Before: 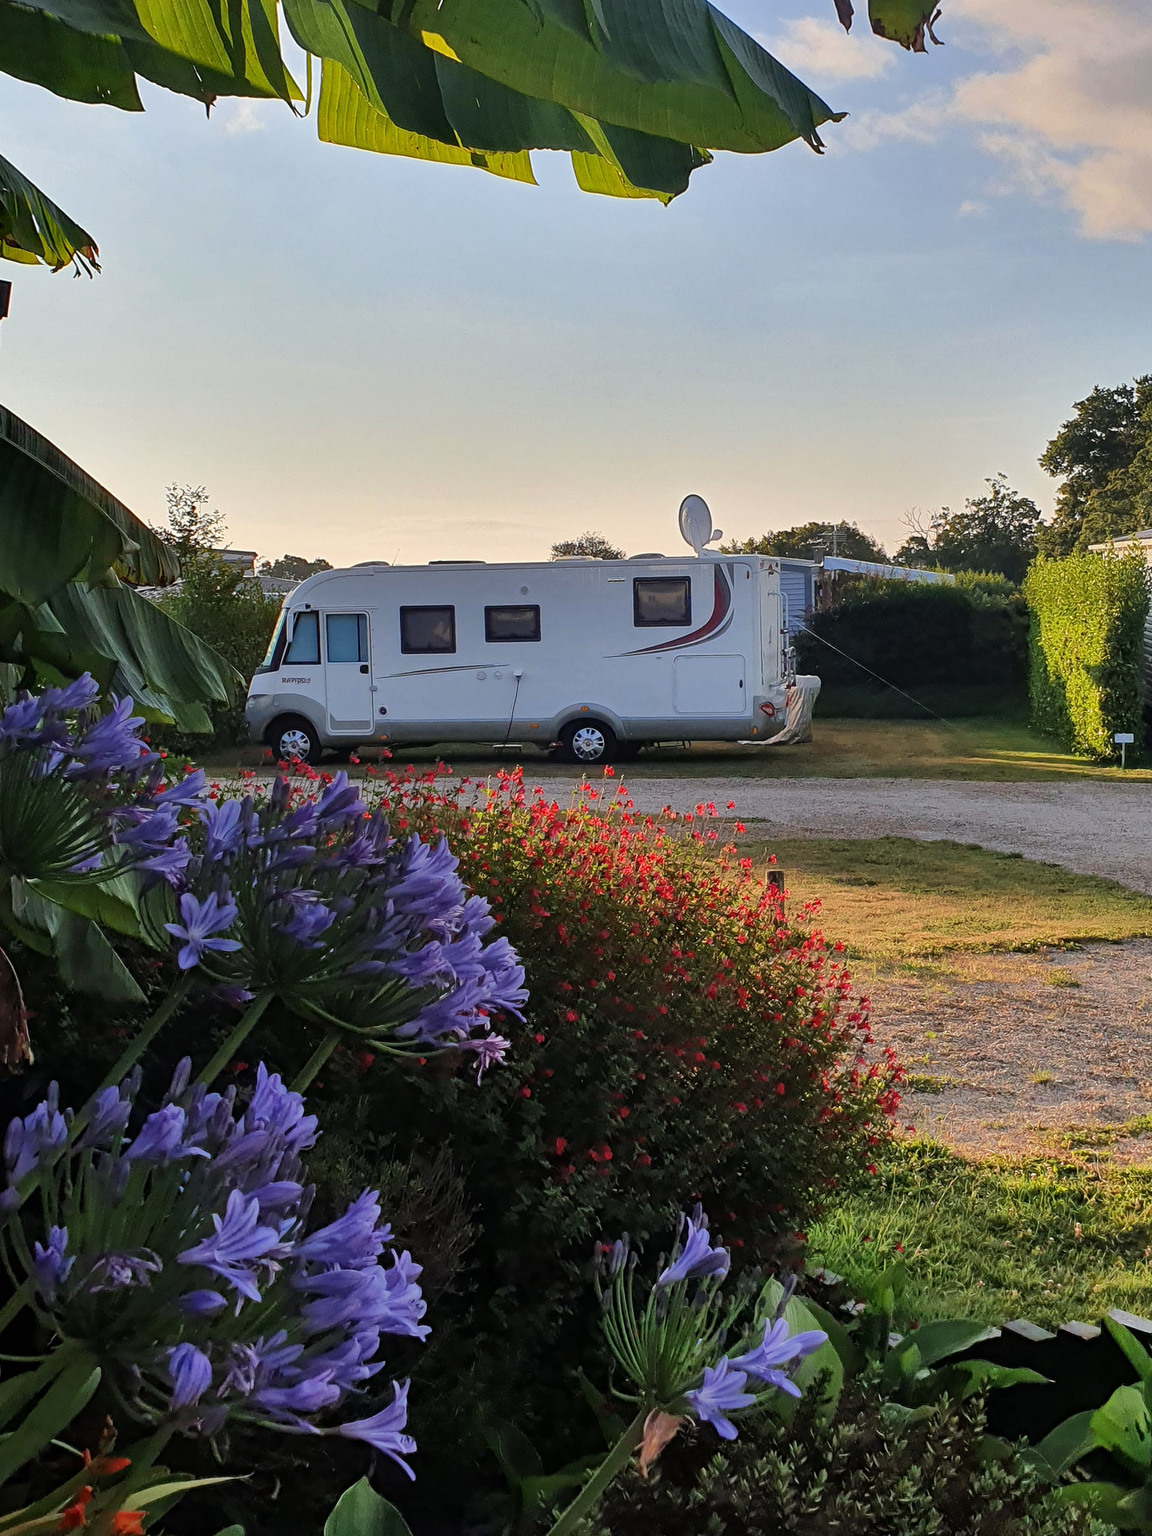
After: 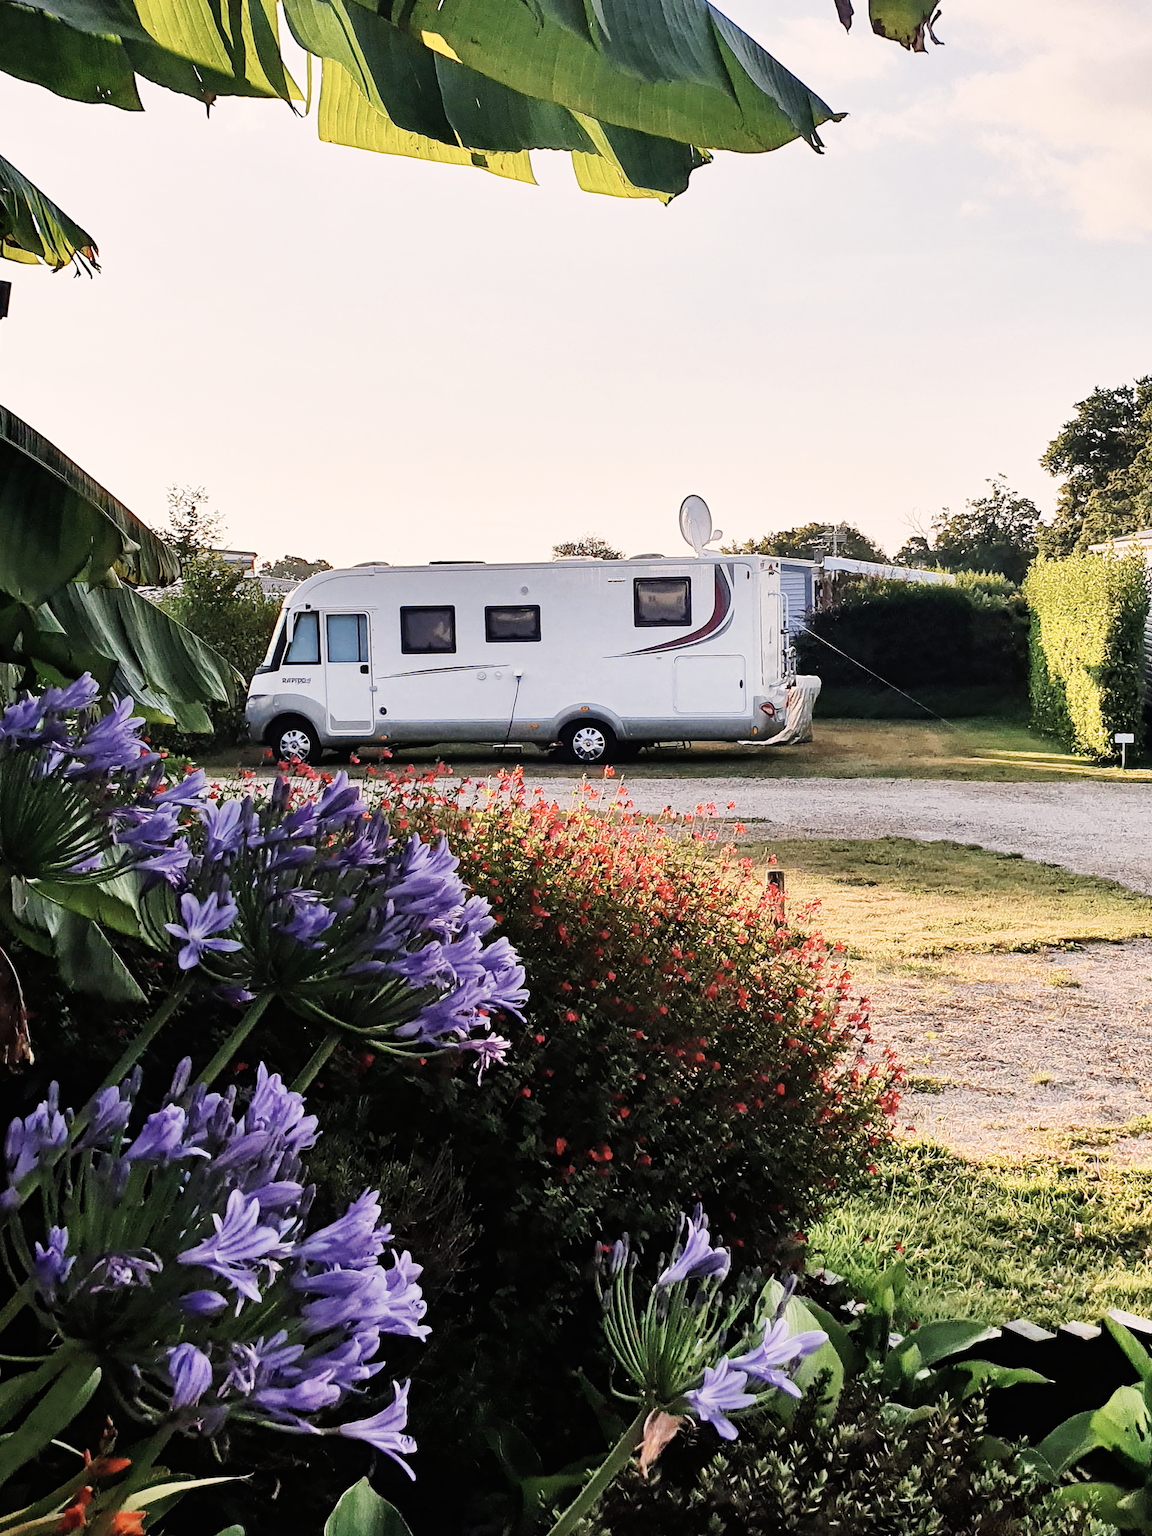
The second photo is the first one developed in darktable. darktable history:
base curve: curves: ch0 [(0, 0) (0, 0.001) (0.001, 0.001) (0.004, 0.002) (0.007, 0.004) (0.015, 0.013) (0.033, 0.045) (0.052, 0.096) (0.075, 0.17) (0.099, 0.241) (0.163, 0.42) (0.219, 0.55) (0.259, 0.616) (0.327, 0.722) (0.365, 0.765) (0.522, 0.873) (0.547, 0.881) (0.689, 0.919) (0.826, 0.952) (1, 1)], preserve colors none
color correction: highlights a* 5.52, highlights b* 5.2, saturation 0.632
